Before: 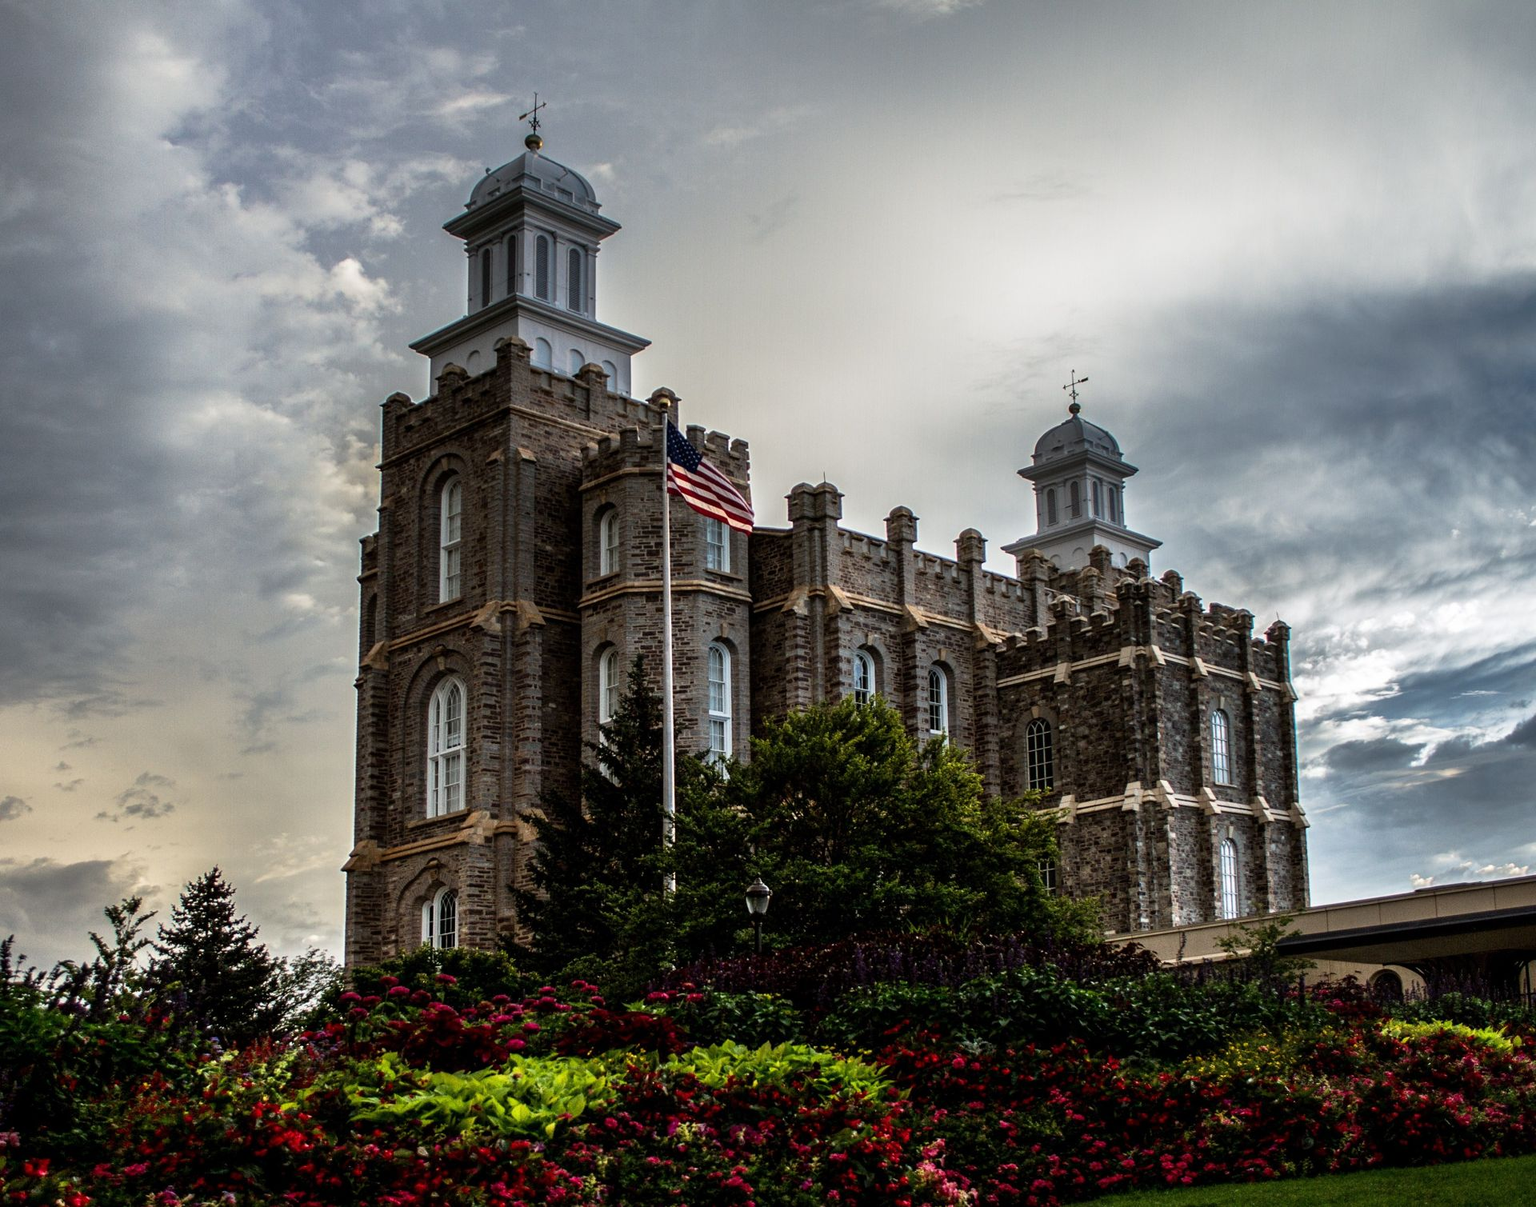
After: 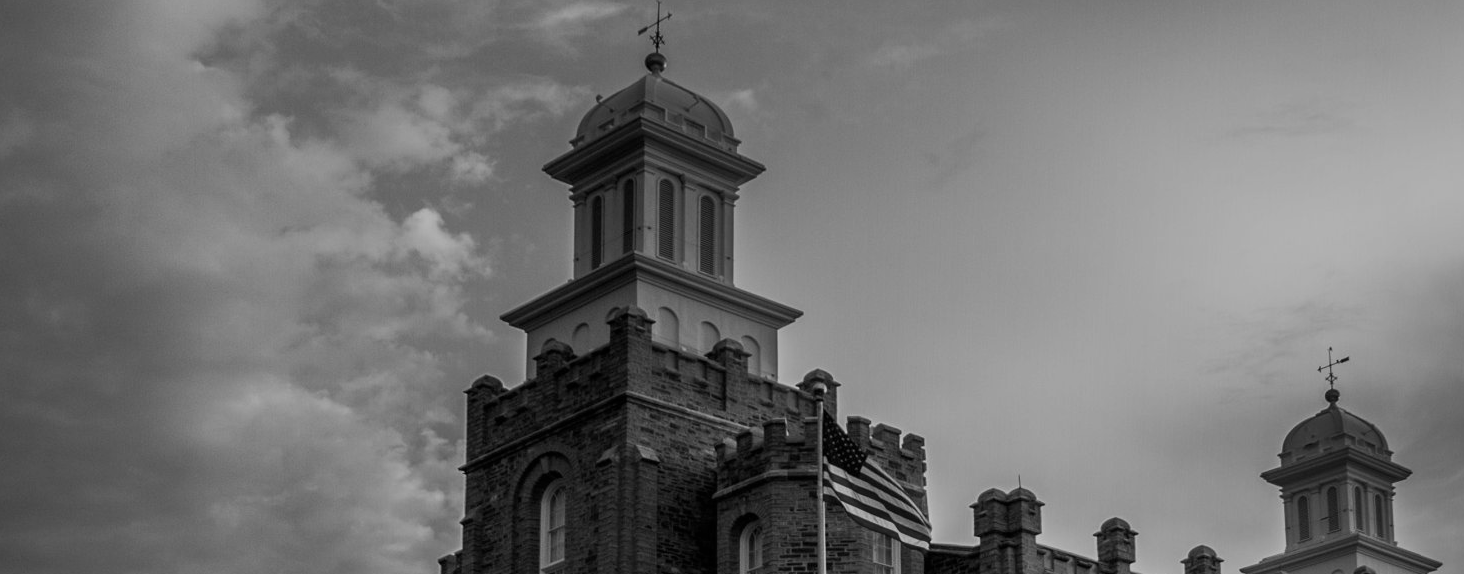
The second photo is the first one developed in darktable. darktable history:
crop: left 0.579%, top 7.627%, right 23.167%, bottom 54.275%
monochrome: a 79.32, b 81.83, size 1.1
